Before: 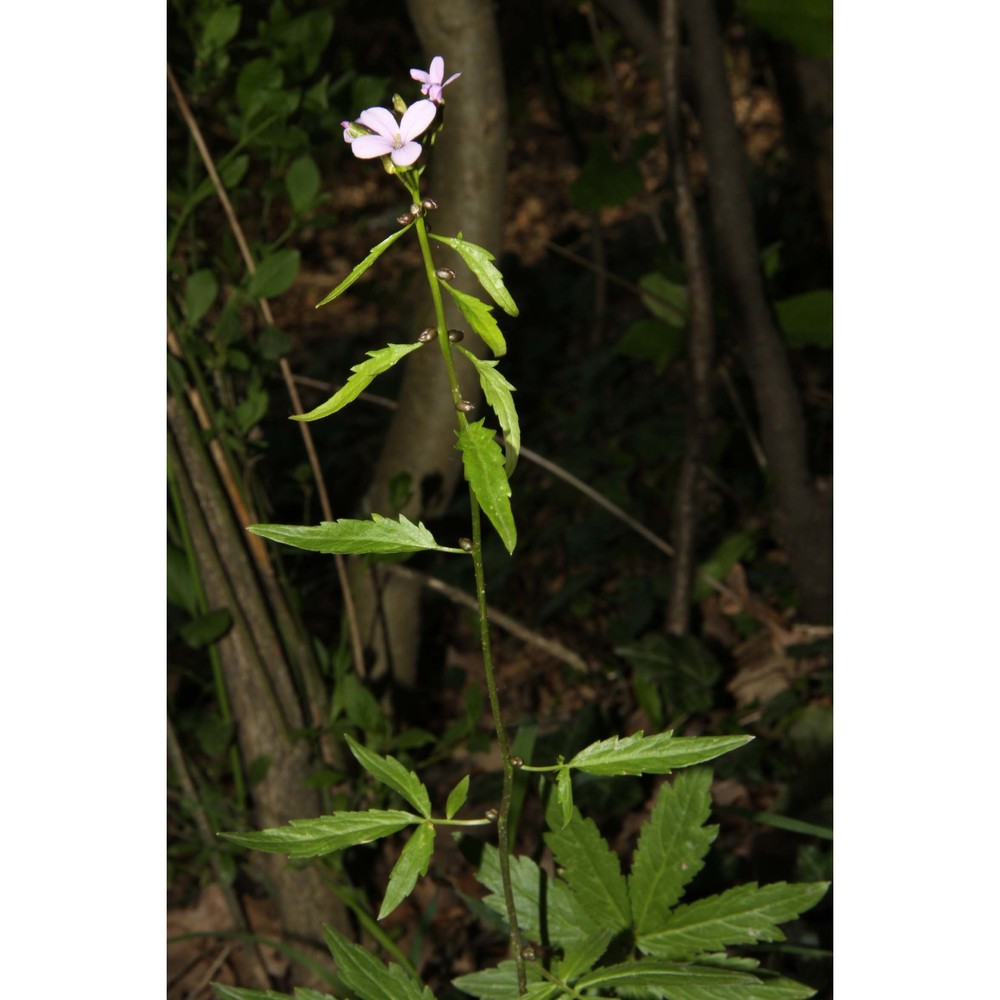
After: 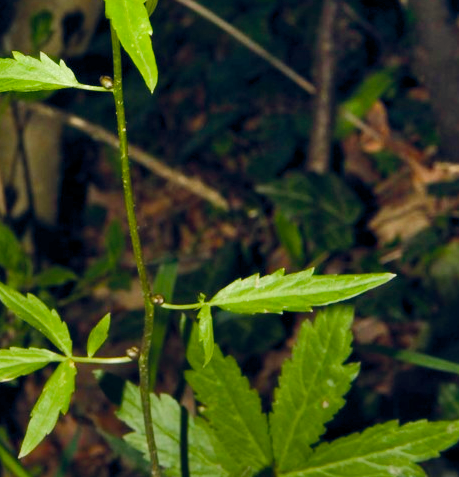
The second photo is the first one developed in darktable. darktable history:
shadows and highlights: low approximation 0.01, soften with gaussian
crop: left 35.915%, top 46.293%, right 18.113%, bottom 5.93%
color balance rgb: global offset › chroma 0.068%, global offset › hue 254.25°, perceptual saturation grading › global saturation 20%, perceptual saturation grading › highlights -25.522%, perceptual saturation grading › shadows 50.103%, perceptual brilliance grading › global brilliance 2.904%
